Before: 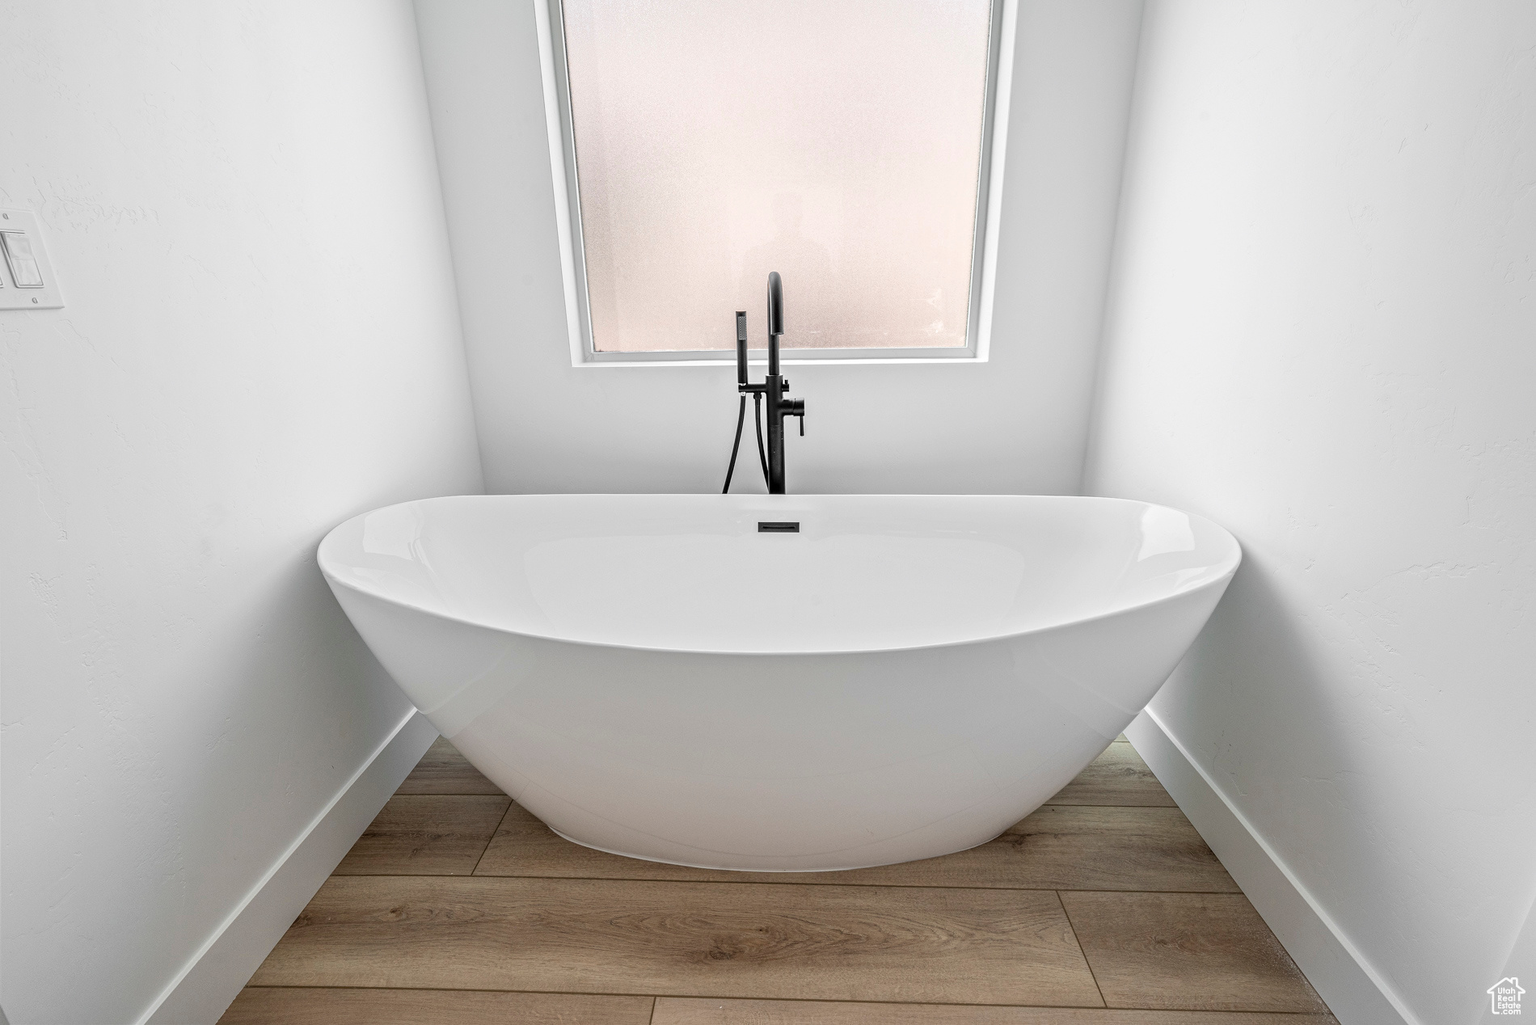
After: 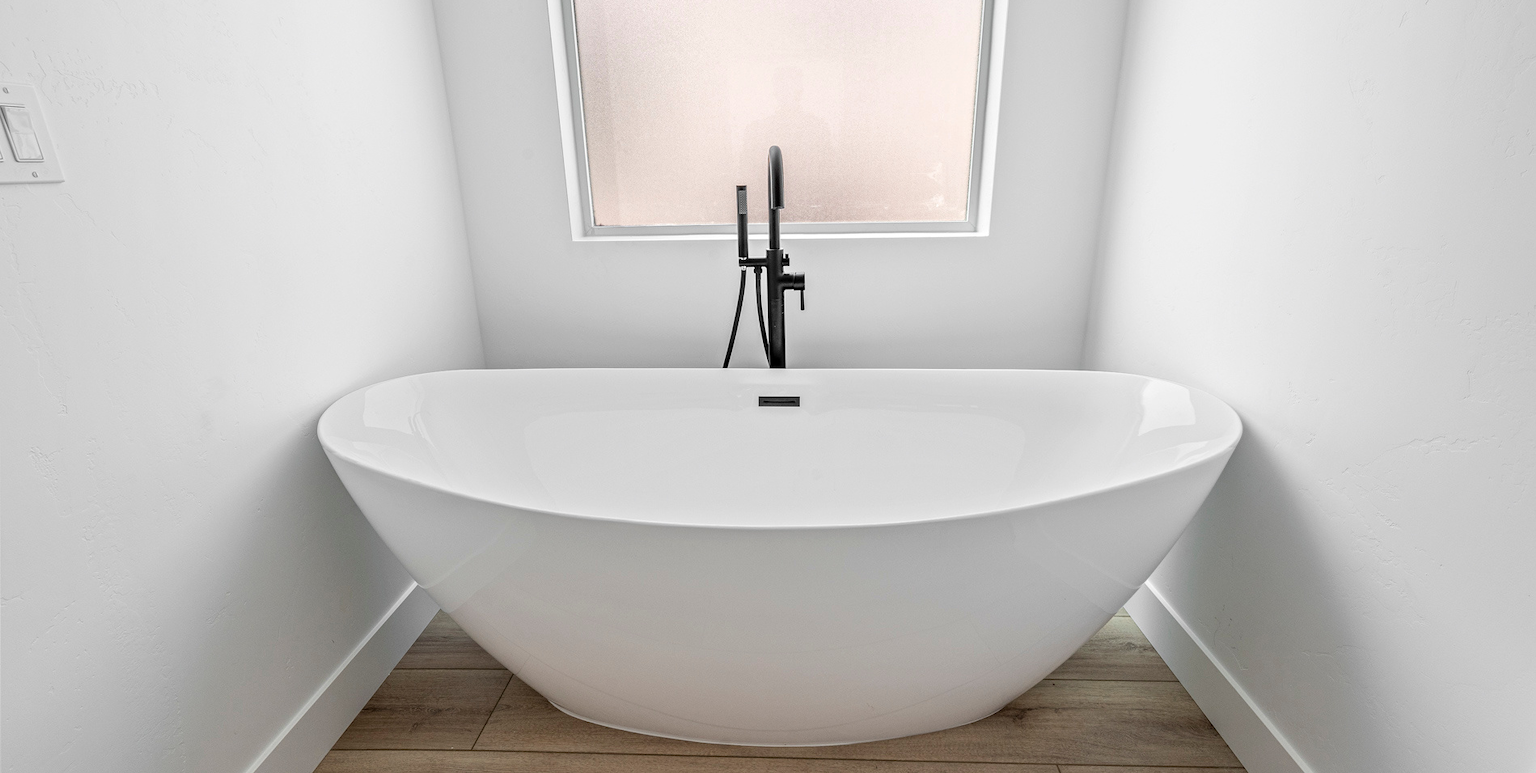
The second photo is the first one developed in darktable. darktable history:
crop and rotate: top 12.31%, bottom 12.284%
